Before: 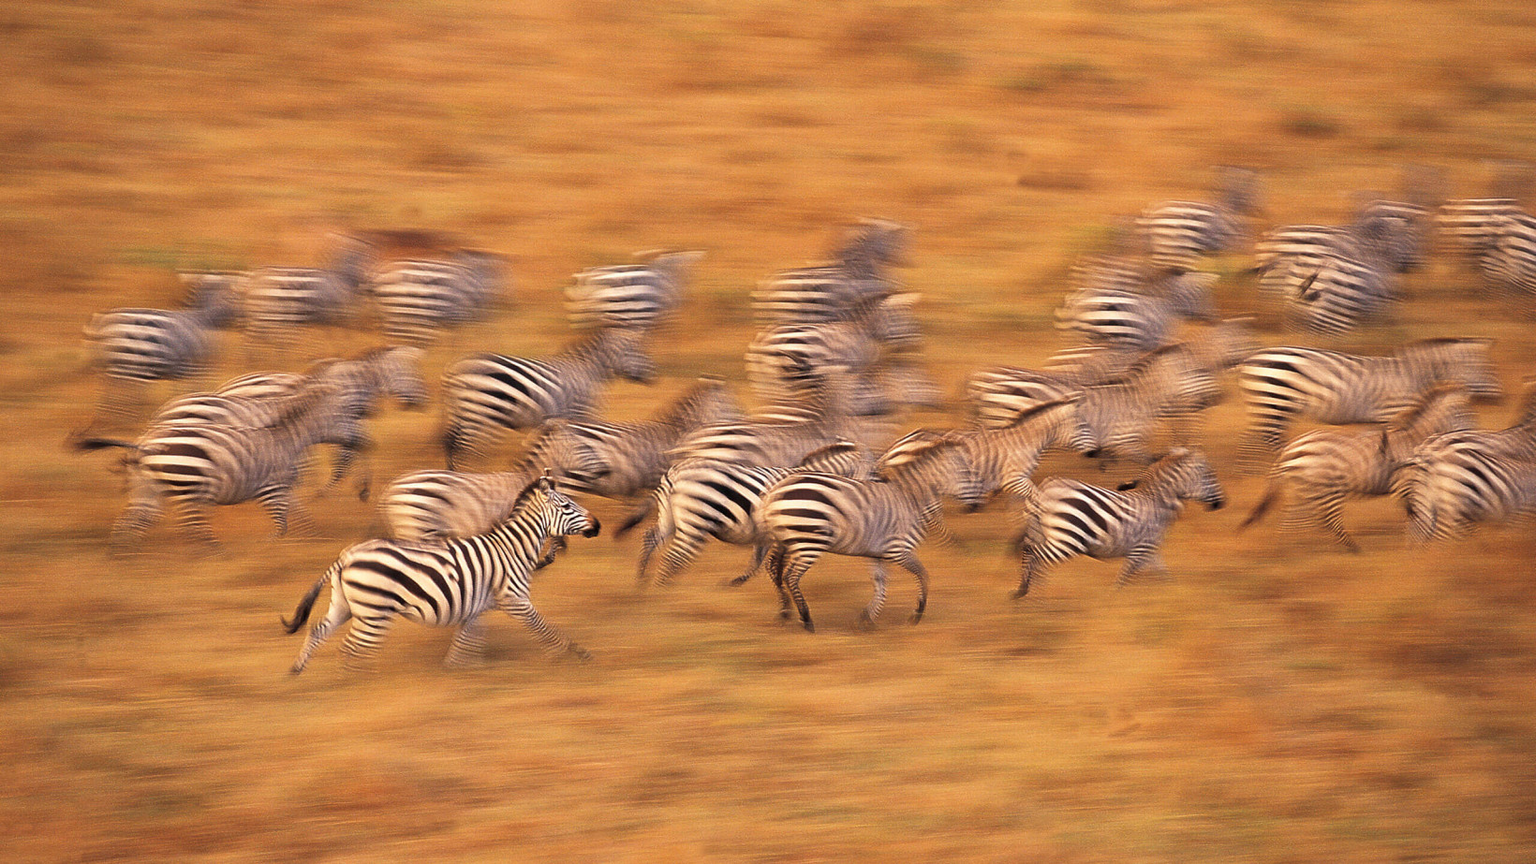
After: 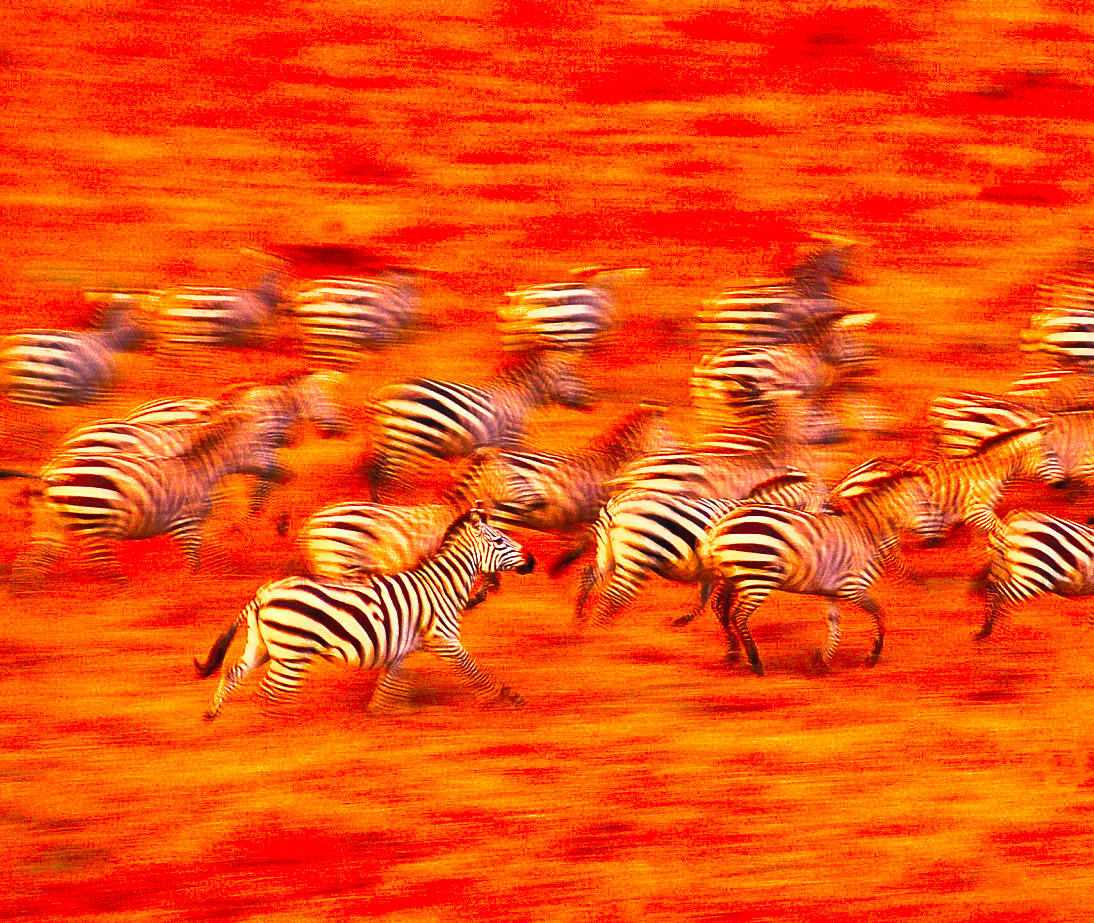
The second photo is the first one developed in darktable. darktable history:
crop and rotate: left 6.561%, right 26.695%
exposure: exposure 1 EV, compensate highlight preservation false
shadows and highlights: radius 118.33, shadows 41.48, highlights -62.28, soften with gaussian
color correction: highlights a* 1.51, highlights b* -1.83, saturation 2.43
